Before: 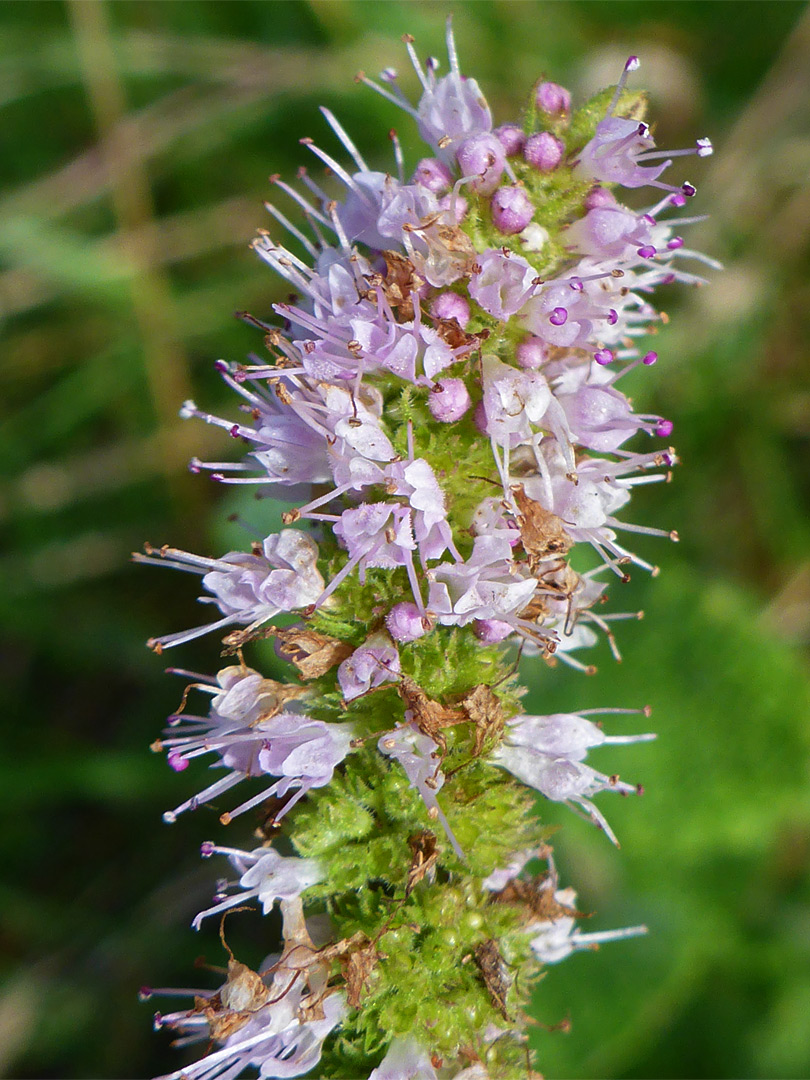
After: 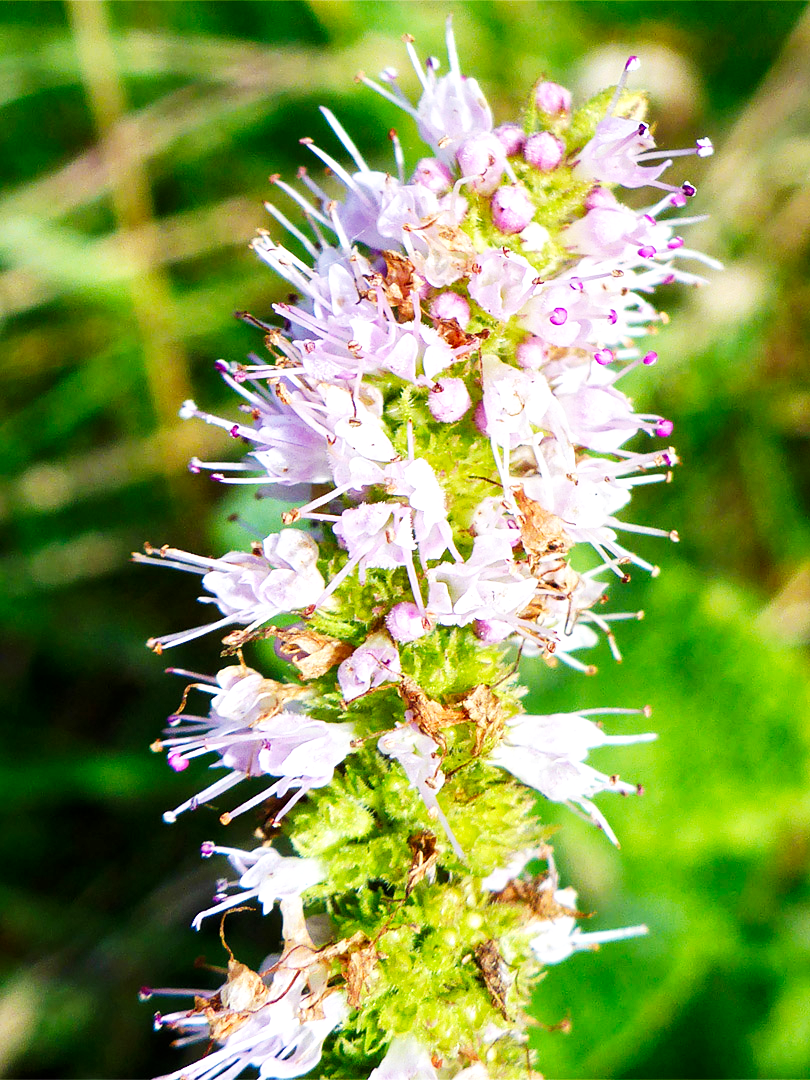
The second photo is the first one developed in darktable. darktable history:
local contrast: highlights 105%, shadows 100%, detail 119%, midtone range 0.2
base curve: curves: ch0 [(0, 0) (0.007, 0.004) (0.027, 0.03) (0.046, 0.07) (0.207, 0.54) (0.442, 0.872) (0.673, 0.972) (1, 1)], preserve colors none
